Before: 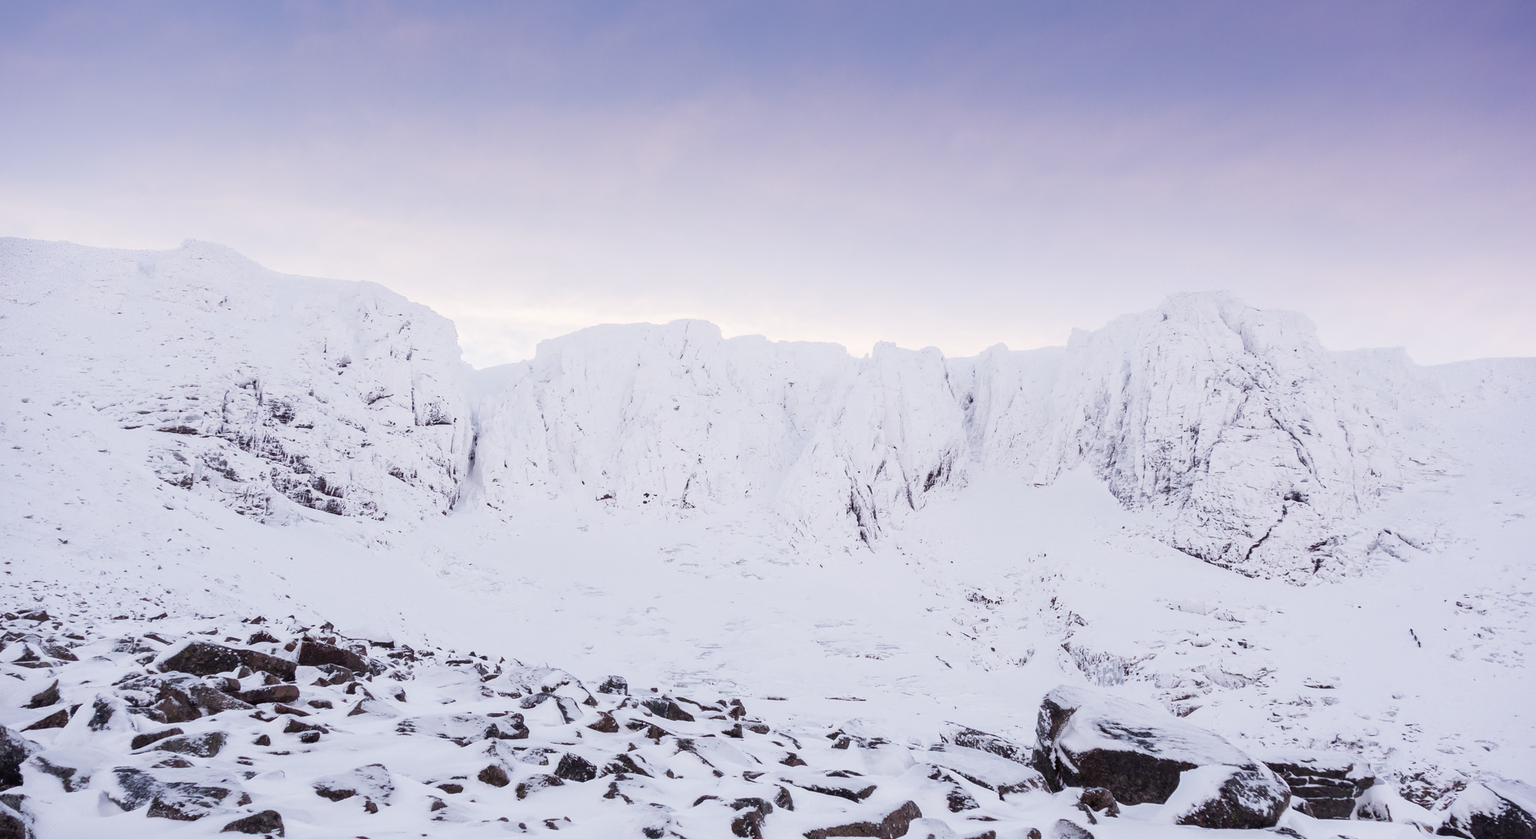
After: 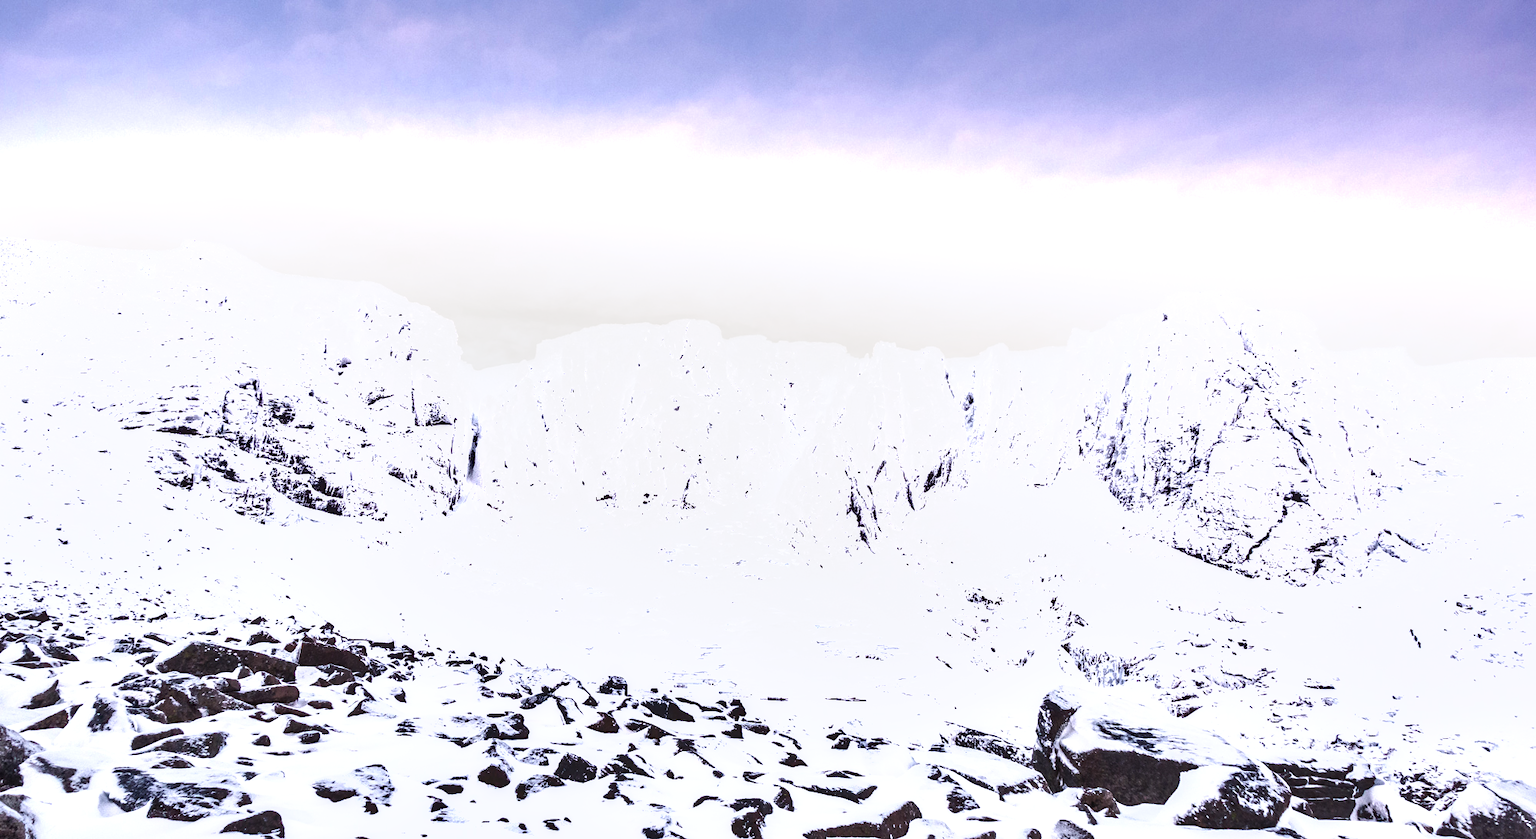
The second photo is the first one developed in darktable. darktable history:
shadows and highlights: soften with gaussian
local contrast: on, module defaults
contrast equalizer: y [[0.524, 0.538, 0.547, 0.548, 0.538, 0.524], [0.5 ×6], [0.5 ×6], [0 ×6], [0 ×6]]
exposure: exposure 0.921 EV, compensate highlight preservation false
